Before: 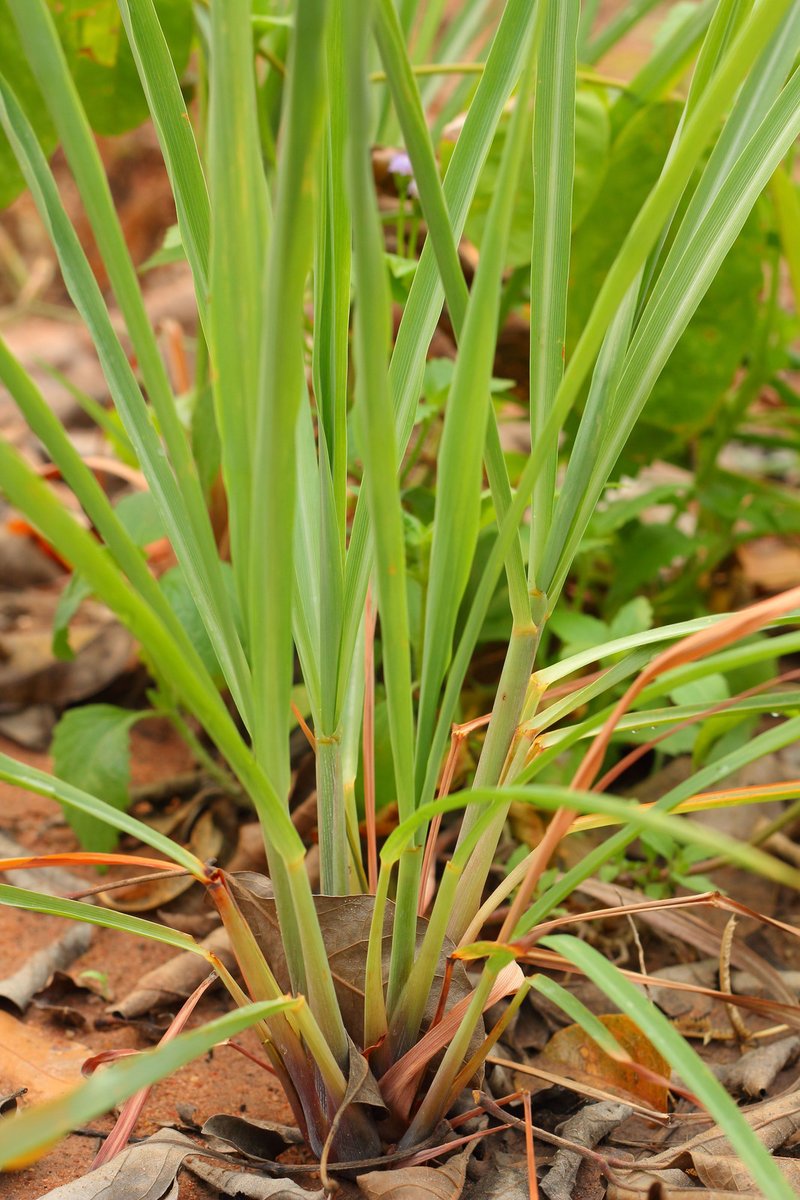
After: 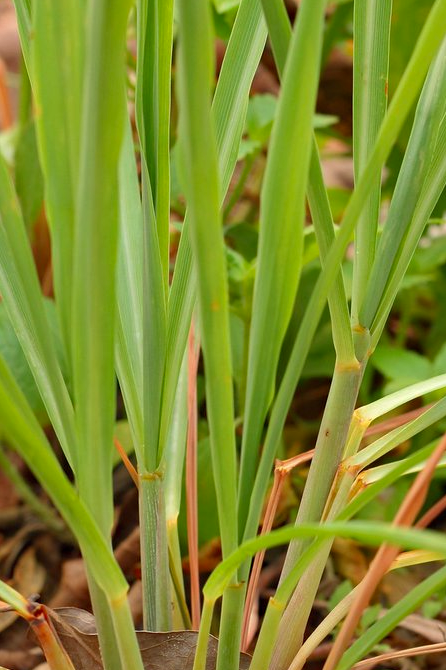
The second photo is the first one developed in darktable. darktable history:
base curve: curves: ch0 [(0, 0) (0.303, 0.277) (1, 1)]
haze removal: compatibility mode true, adaptive false
crop and rotate: left 22.13%, top 22.054%, right 22.026%, bottom 22.102%
